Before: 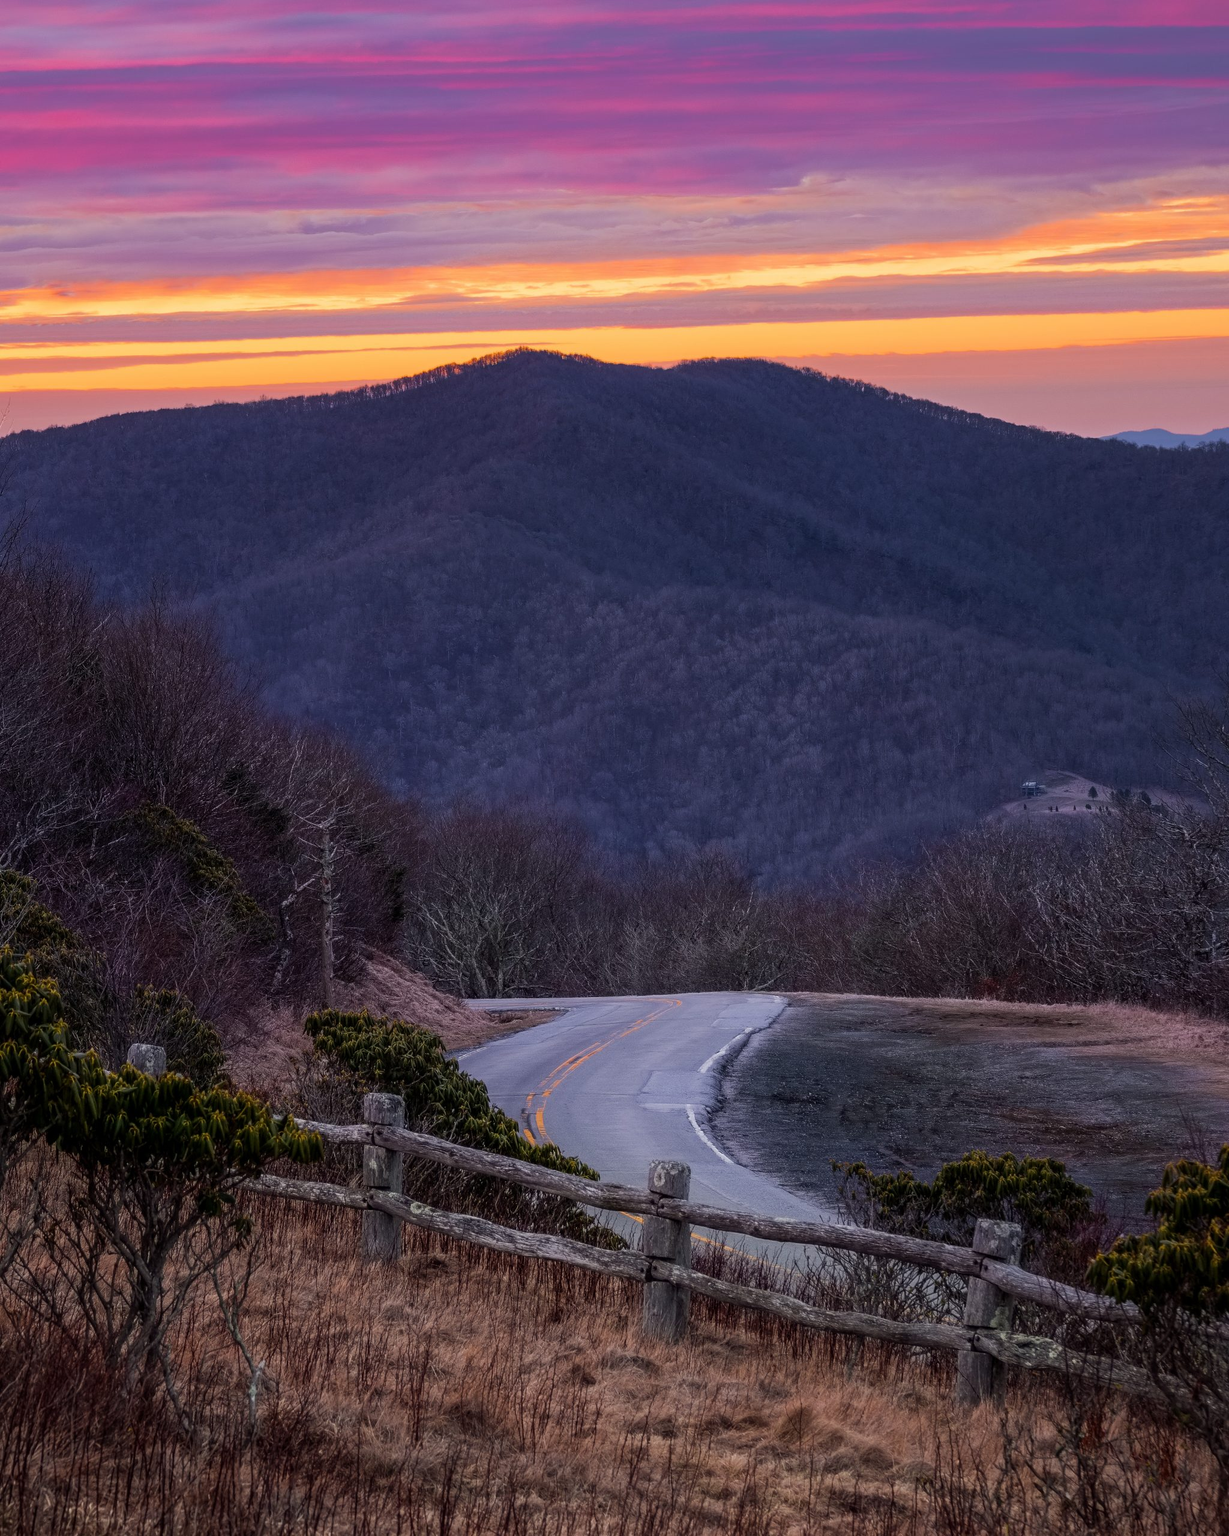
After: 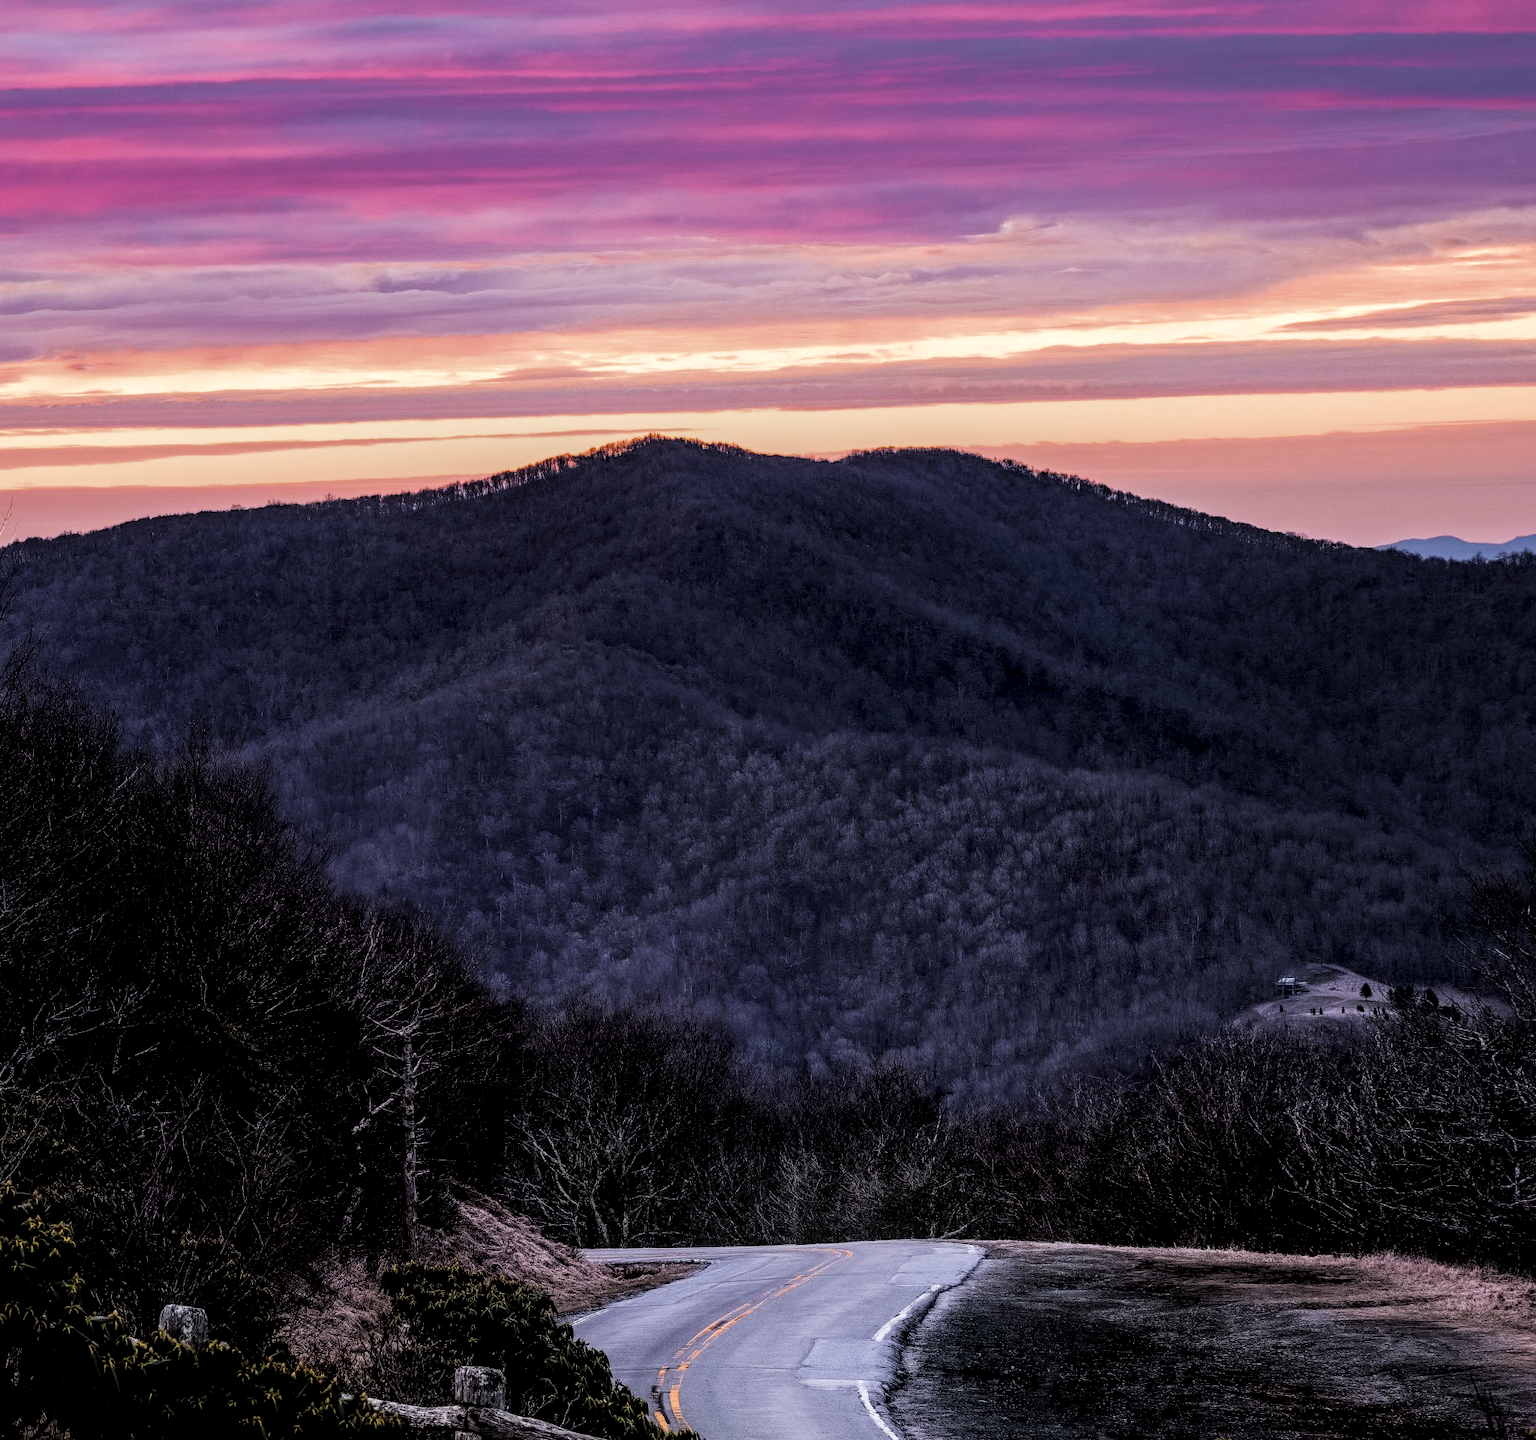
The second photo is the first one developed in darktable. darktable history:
filmic rgb: black relative exposure -3.99 EV, white relative exposure 2.99 EV, threshold 3.02 EV, hardness 3.01, contrast 1.5, add noise in highlights 0.002, color science v3 (2019), use custom middle-gray values true, contrast in highlights soft, enable highlight reconstruction true
crop: bottom 24.987%
local contrast: detail 150%
